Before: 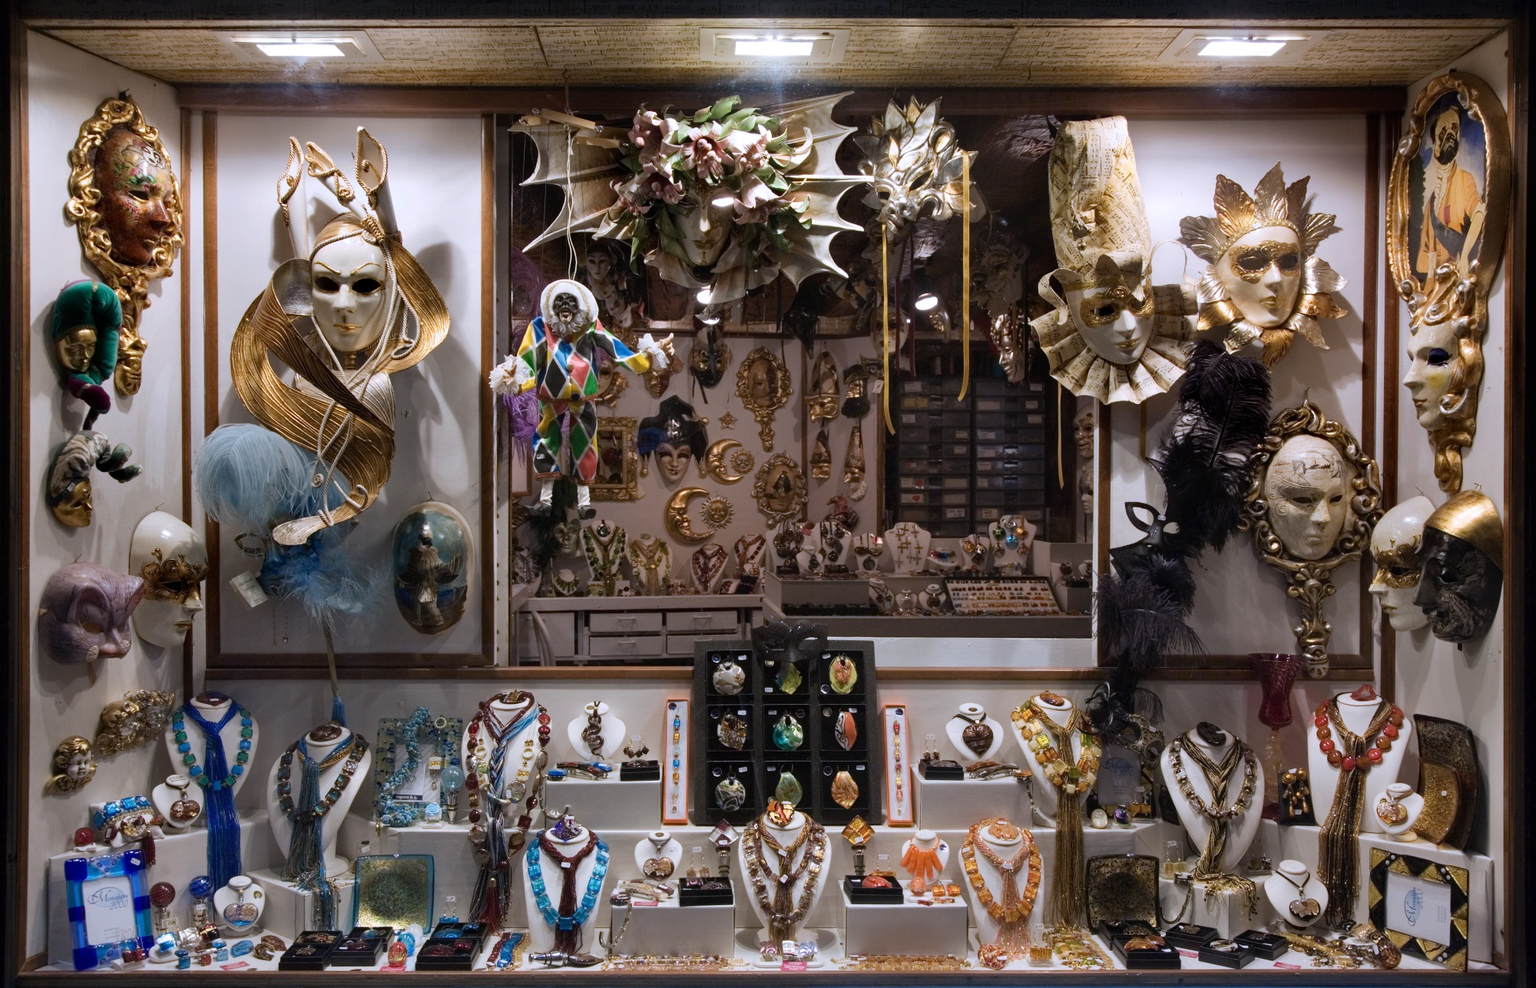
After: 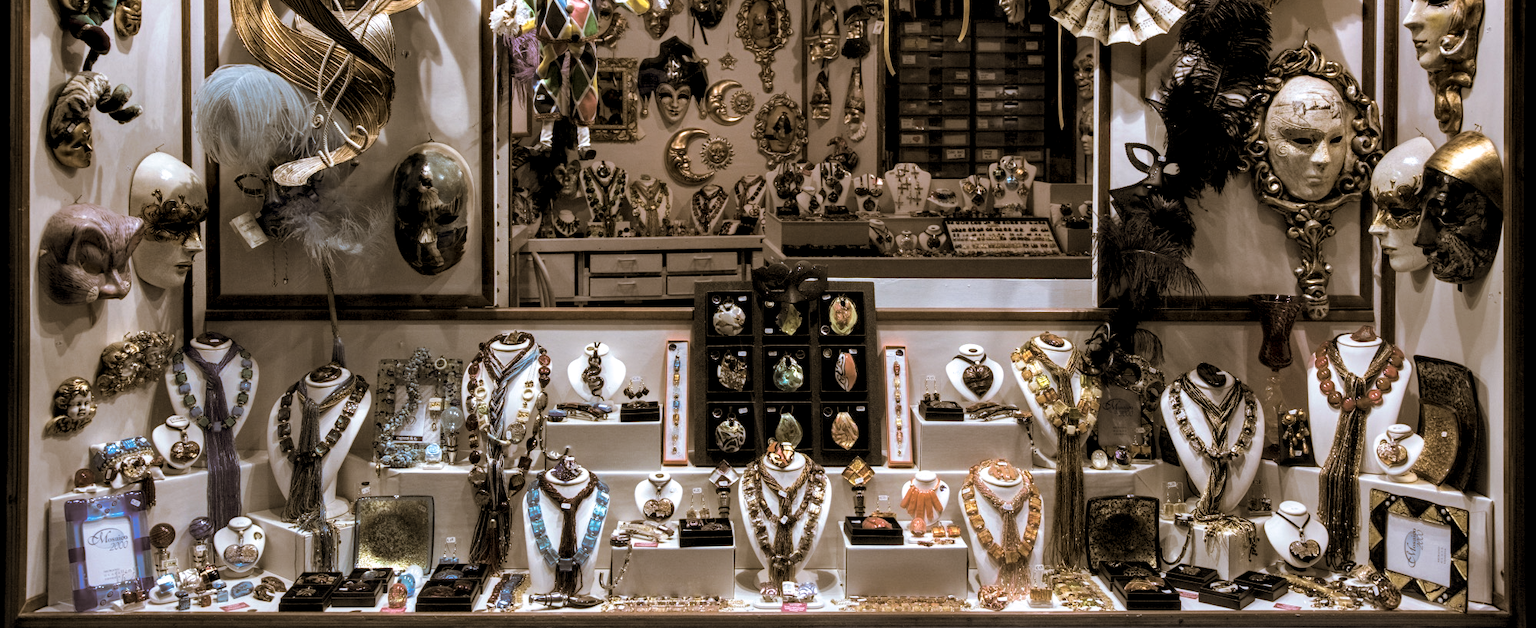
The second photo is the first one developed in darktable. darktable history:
crop and rotate: top 36.435%
split-toning: shadows › hue 37.98°, highlights › hue 185.58°, balance -55.261
local contrast: highlights 60%, shadows 60%, detail 160%
